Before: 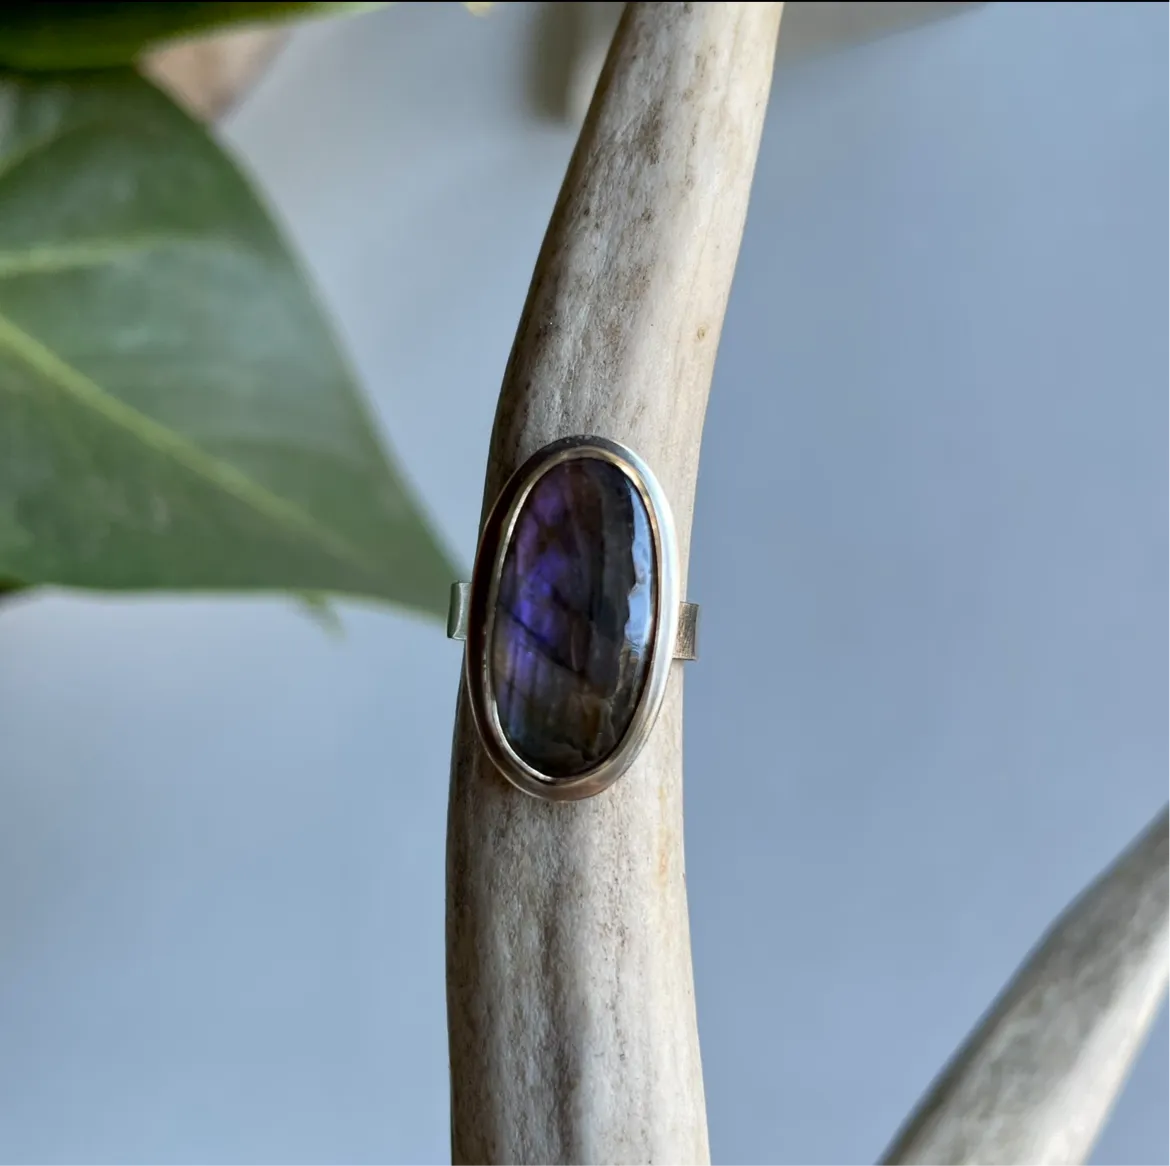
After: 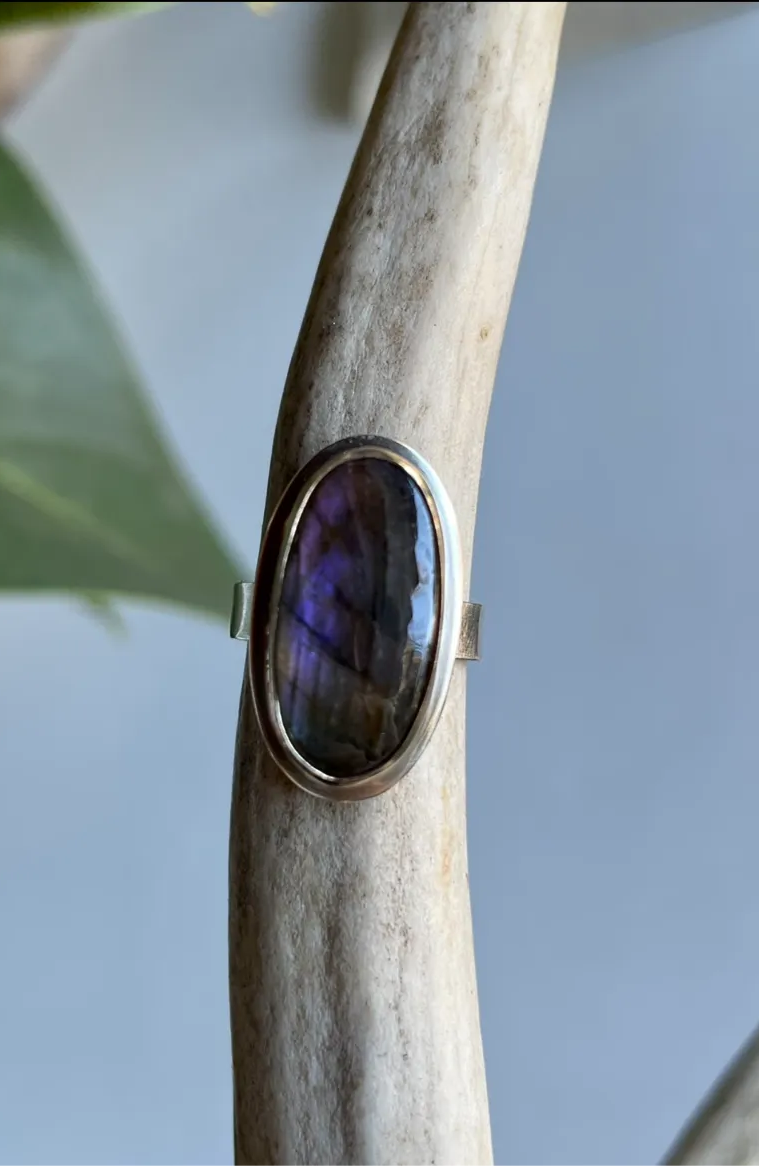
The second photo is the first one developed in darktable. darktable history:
crop and rotate: left 18.596%, right 16.47%
